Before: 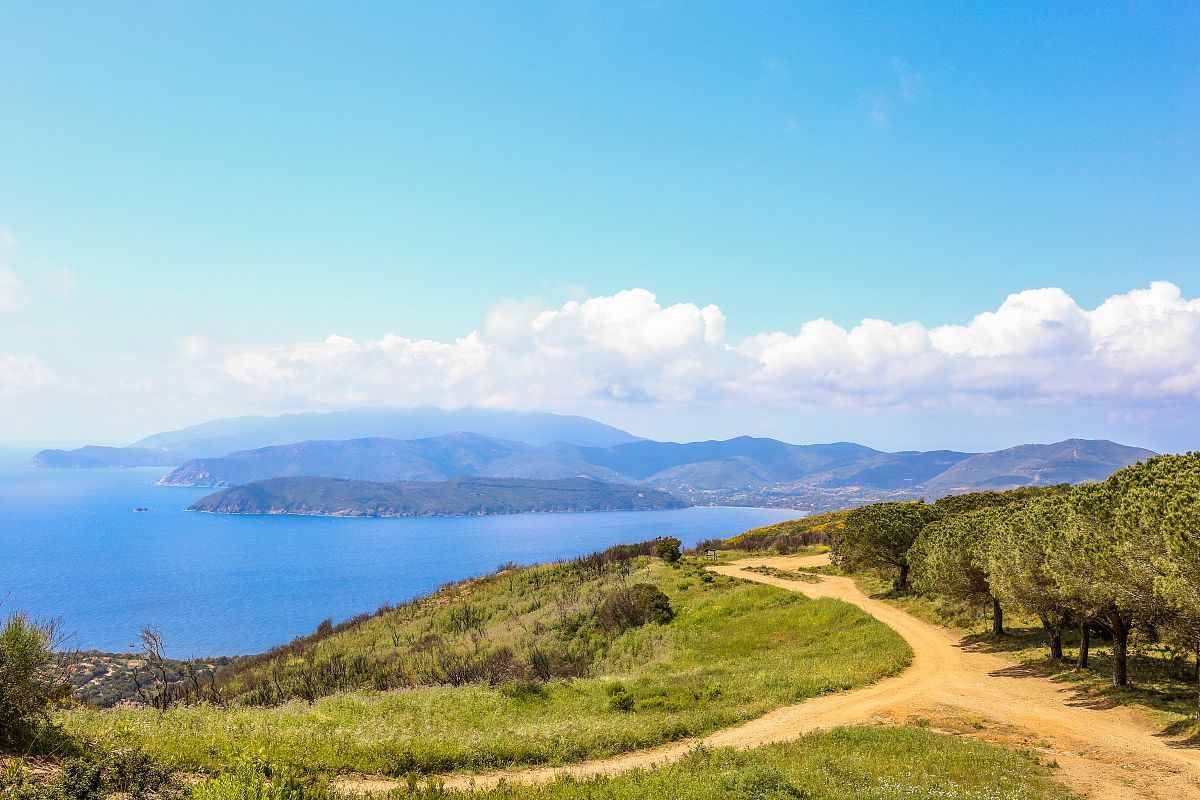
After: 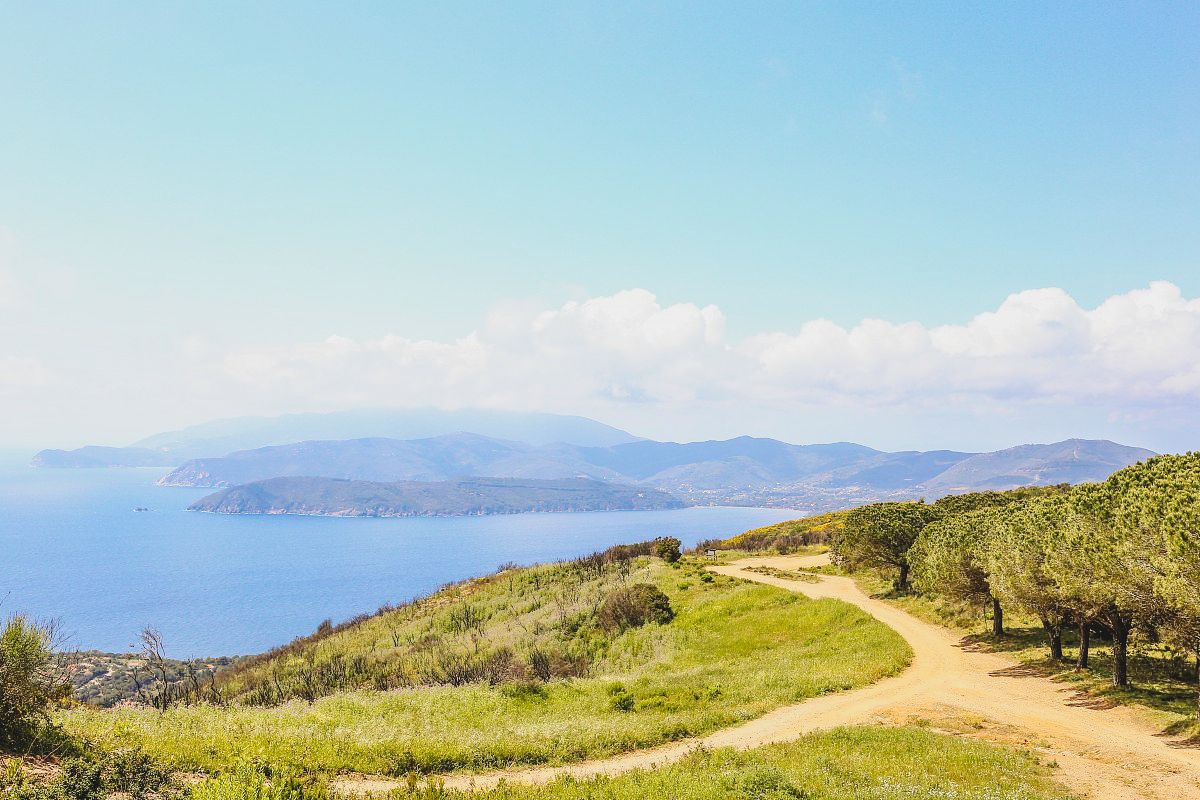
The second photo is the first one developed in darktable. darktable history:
tone curve: curves: ch0 [(0, 0) (0.003, 0.023) (0.011, 0.029) (0.025, 0.037) (0.044, 0.047) (0.069, 0.057) (0.1, 0.075) (0.136, 0.103) (0.177, 0.145) (0.224, 0.193) (0.277, 0.266) (0.335, 0.362) (0.399, 0.473) (0.468, 0.569) (0.543, 0.655) (0.623, 0.73) (0.709, 0.804) (0.801, 0.874) (0.898, 0.924) (1, 1)], preserve colors none
contrast brightness saturation: contrast -0.16, brightness 0.04, saturation -0.133
